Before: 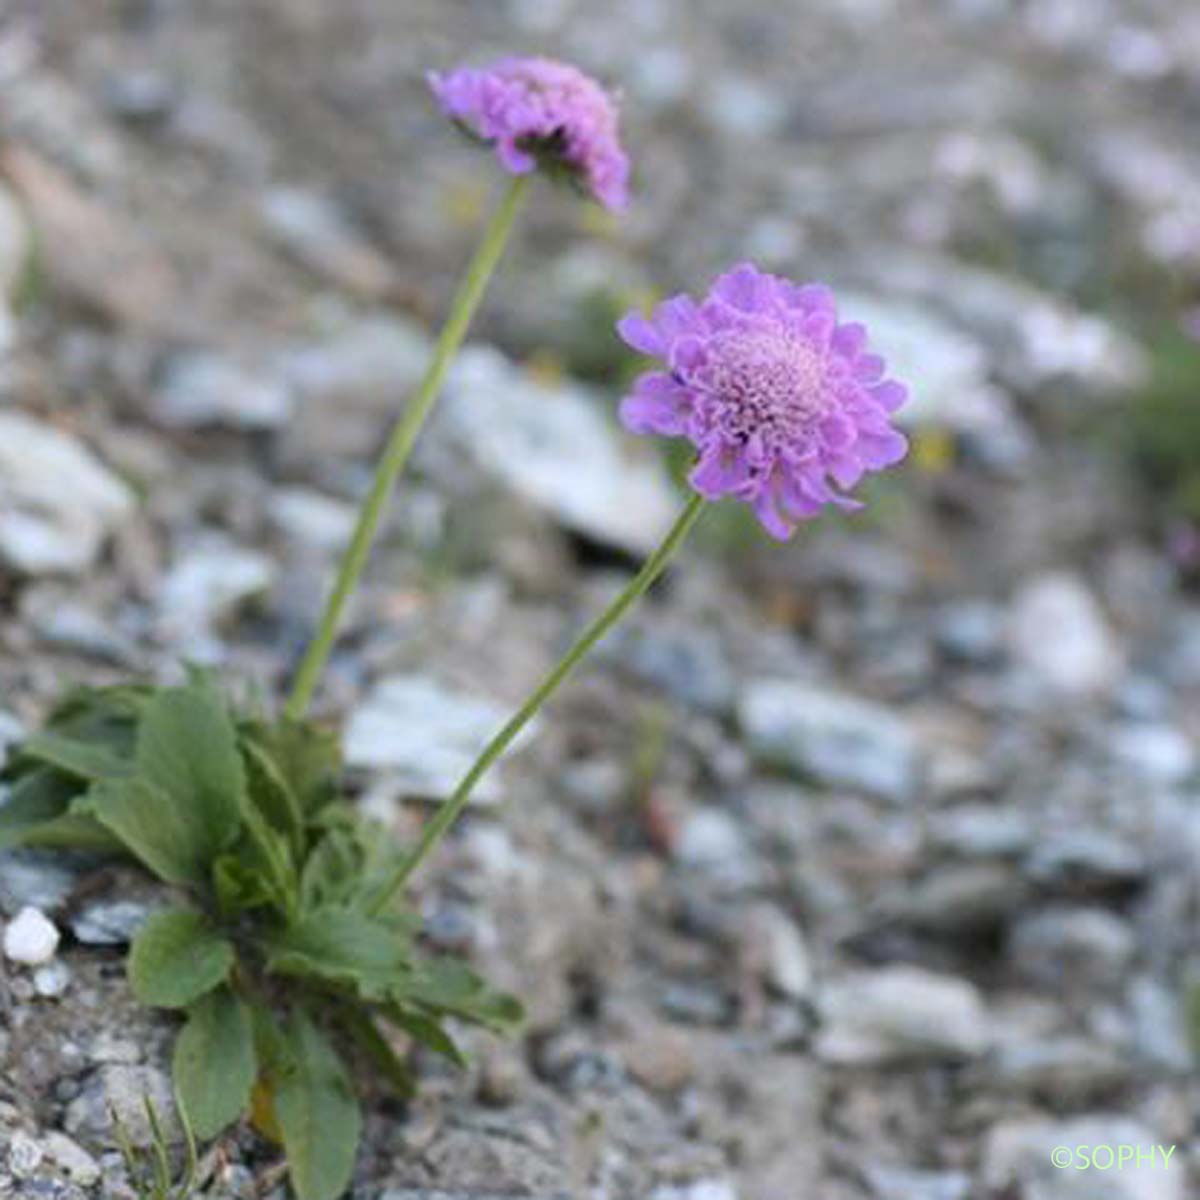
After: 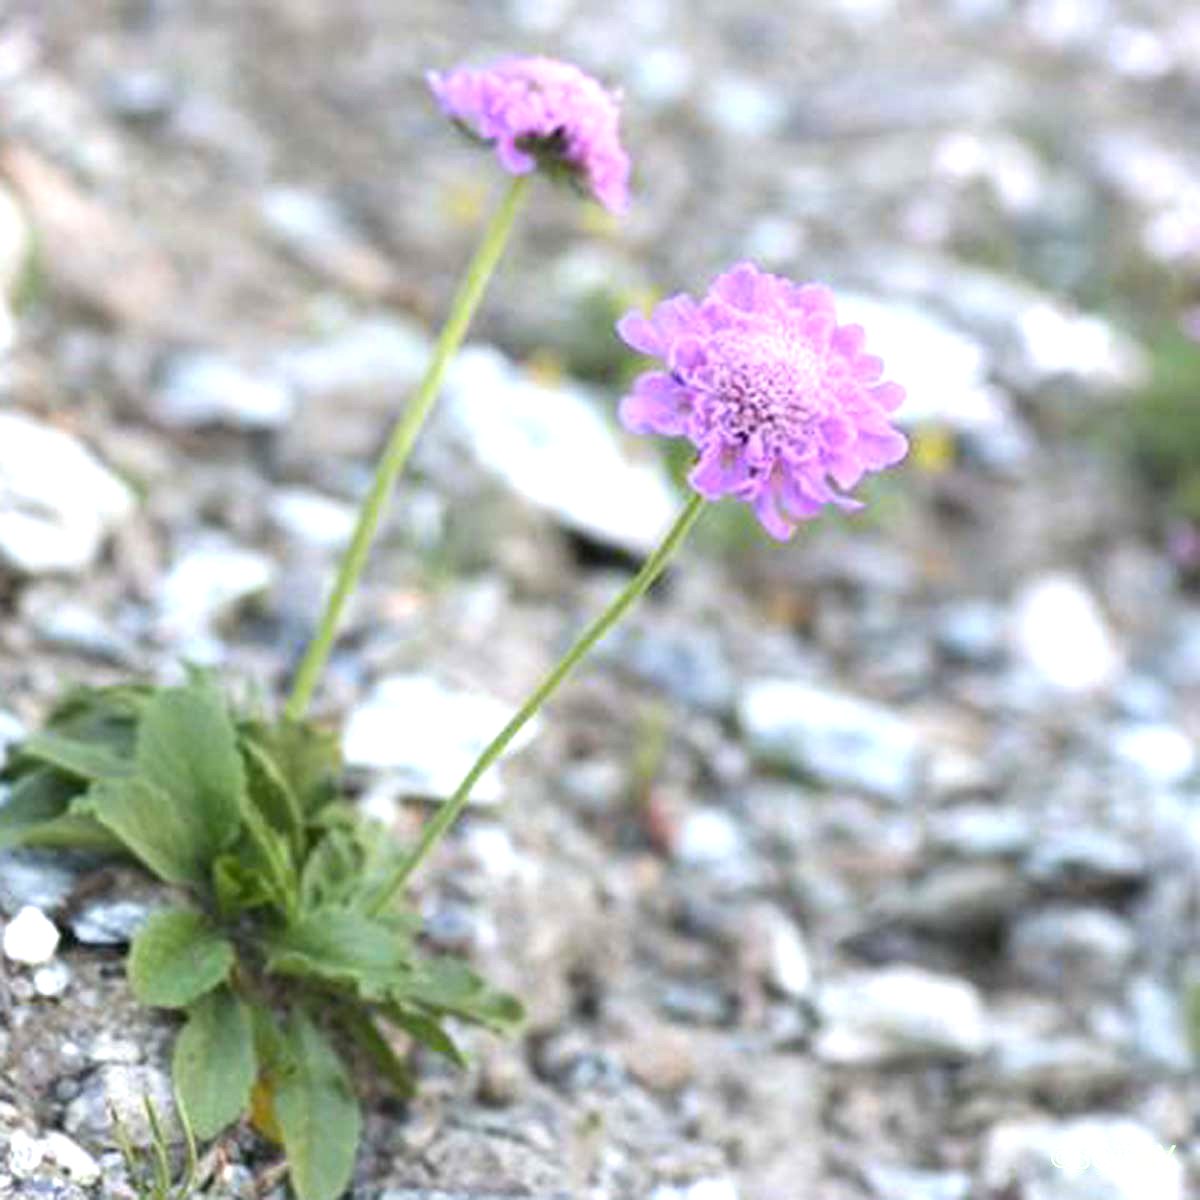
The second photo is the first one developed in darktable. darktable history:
exposure: exposure 0.991 EV, compensate highlight preservation false
